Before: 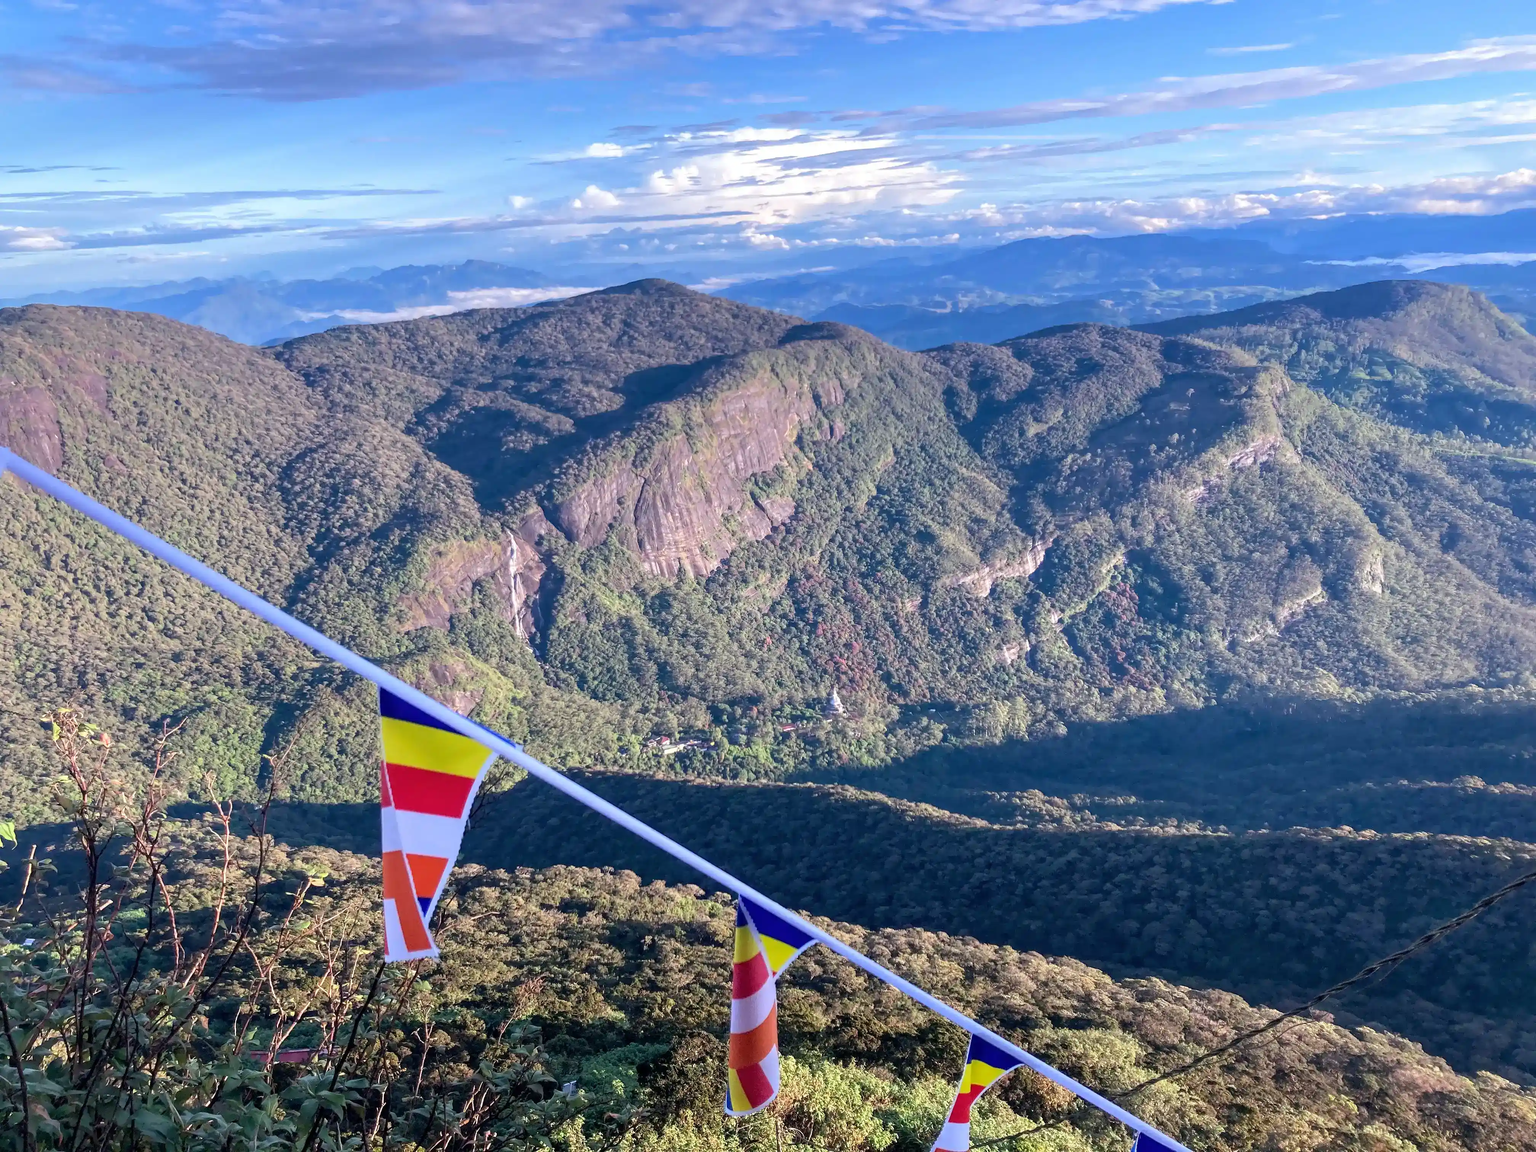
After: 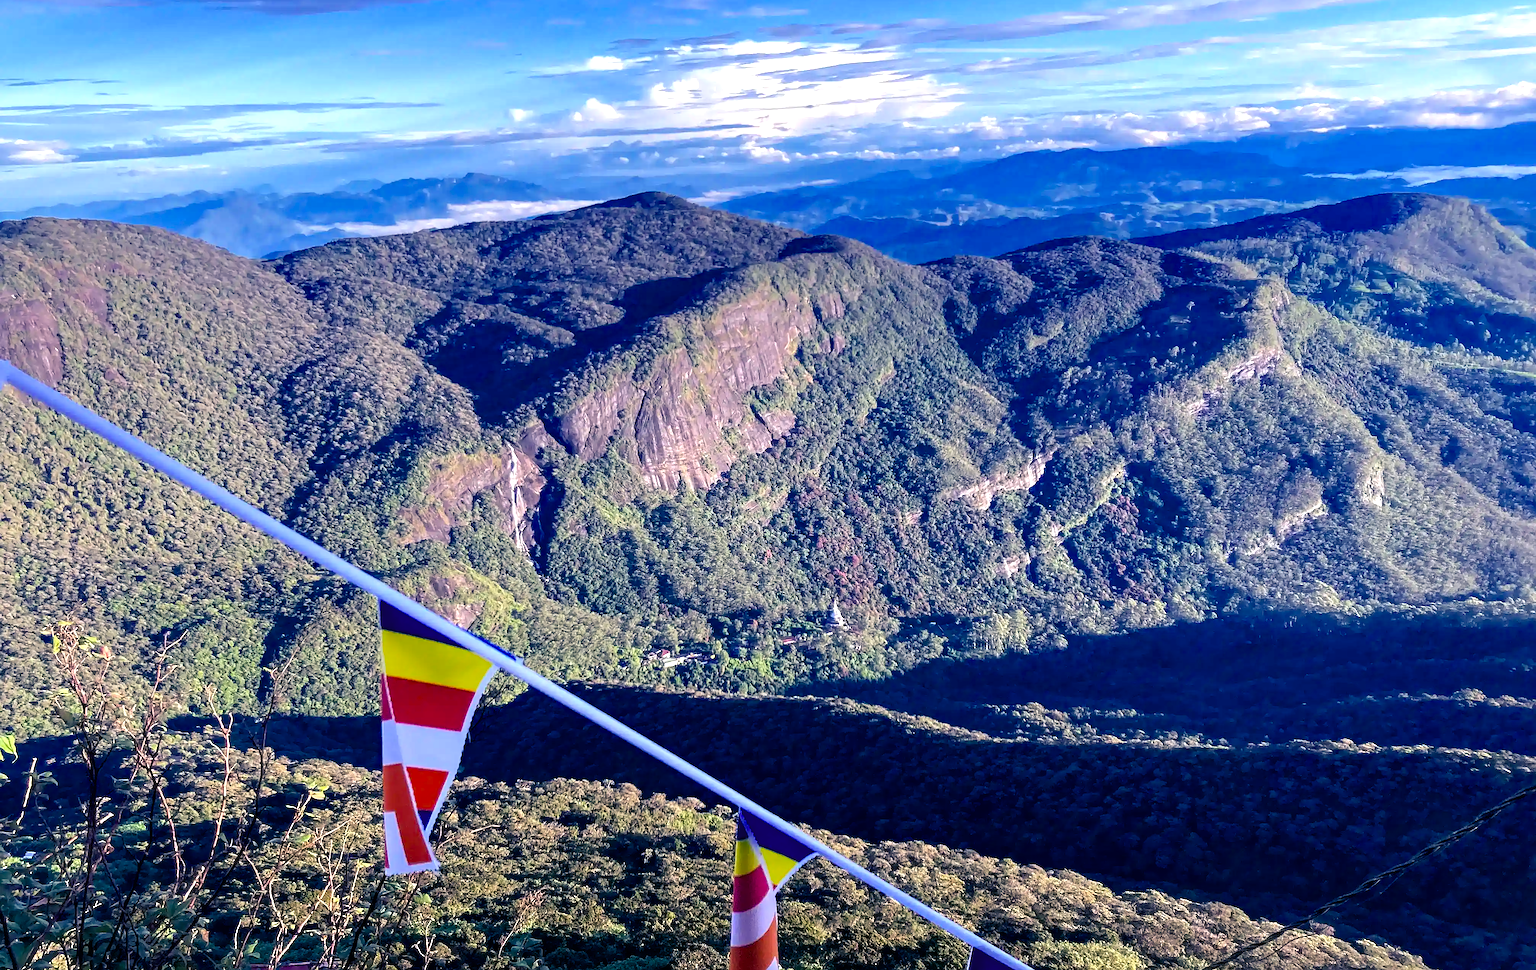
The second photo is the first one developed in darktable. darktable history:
crop: top 7.593%, bottom 8.166%
color balance rgb: shadows lift › luminance -40.761%, shadows lift › chroma 14.125%, shadows lift › hue 258.42°, linear chroma grading › global chroma 9.023%, perceptual saturation grading › global saturation 10.352%, global vibrance 10.025%, contrast 14.377%, saturation formula JzAzBz (2021)
sharpen: on, module defaults
